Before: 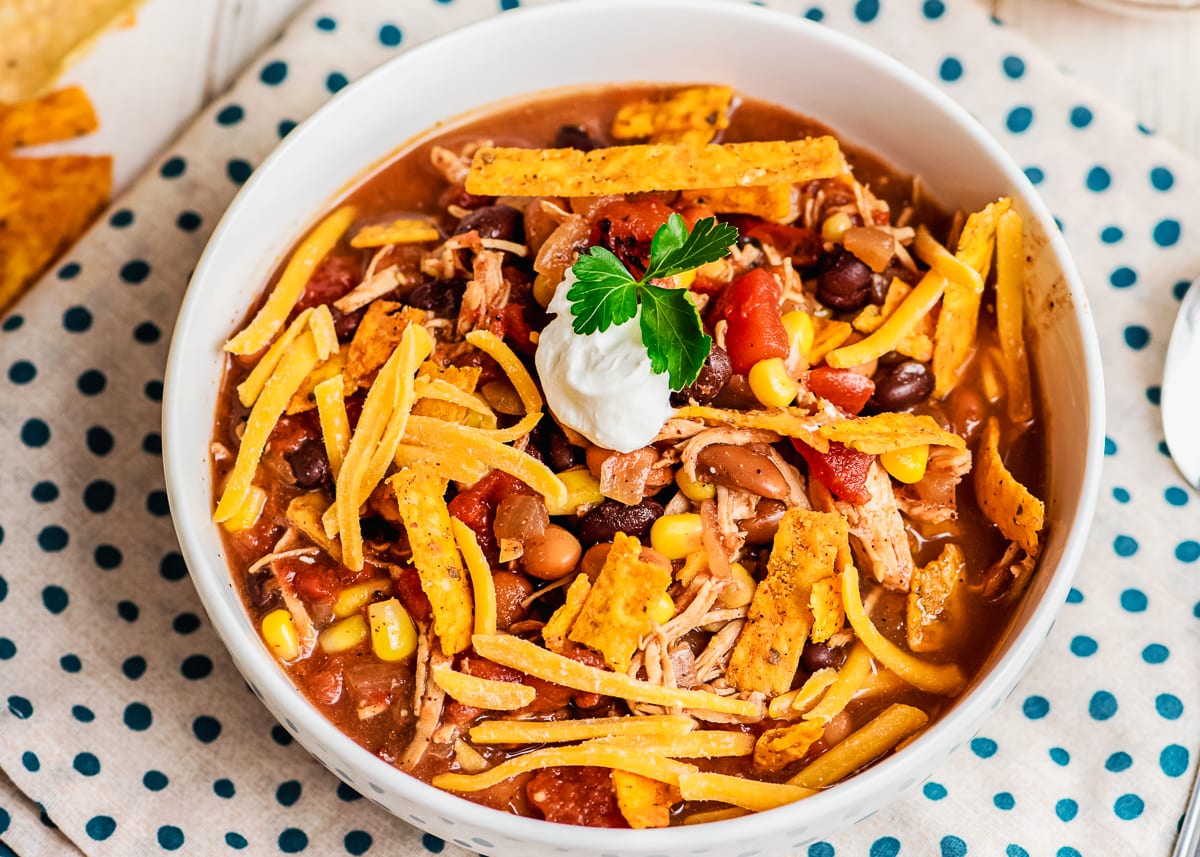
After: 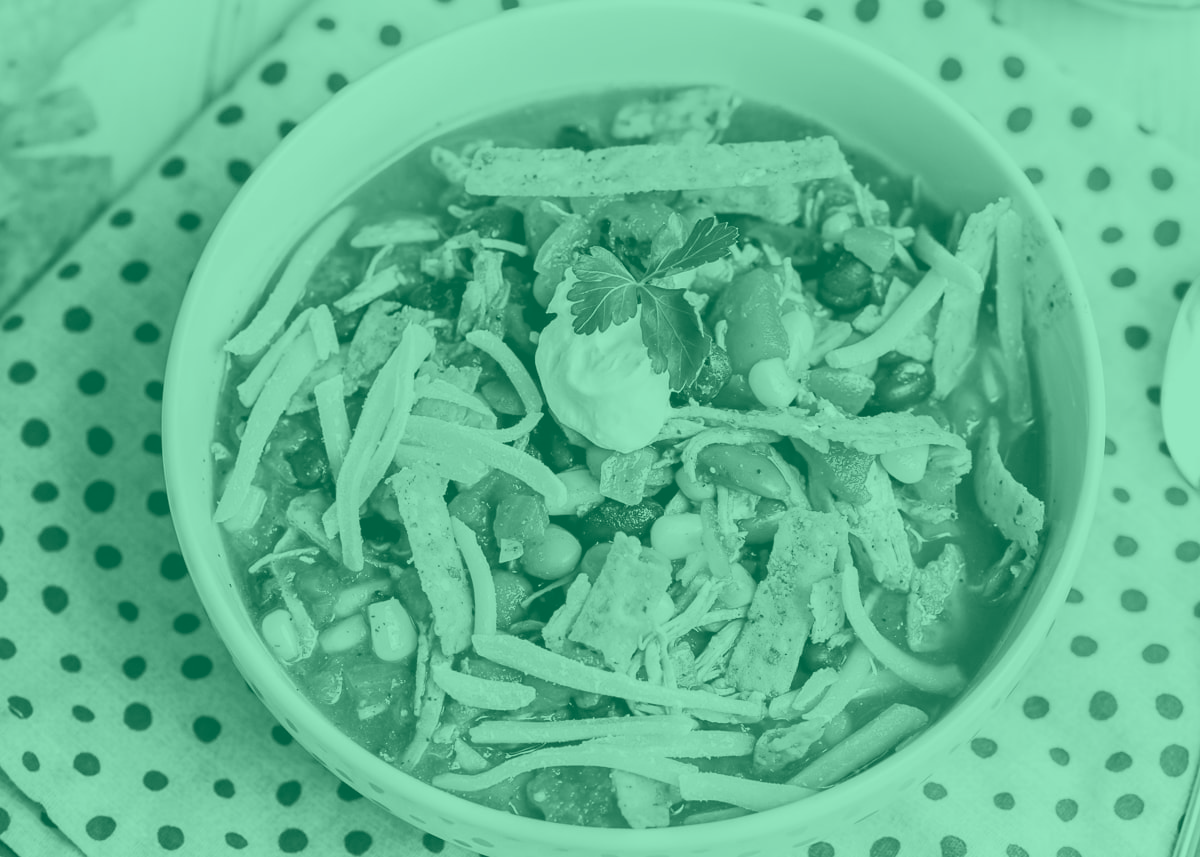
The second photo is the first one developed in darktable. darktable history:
colorize: hue 147.6°, saturation 65%, lightness 21.64%
white balance: red 1.127, blue 0.943
